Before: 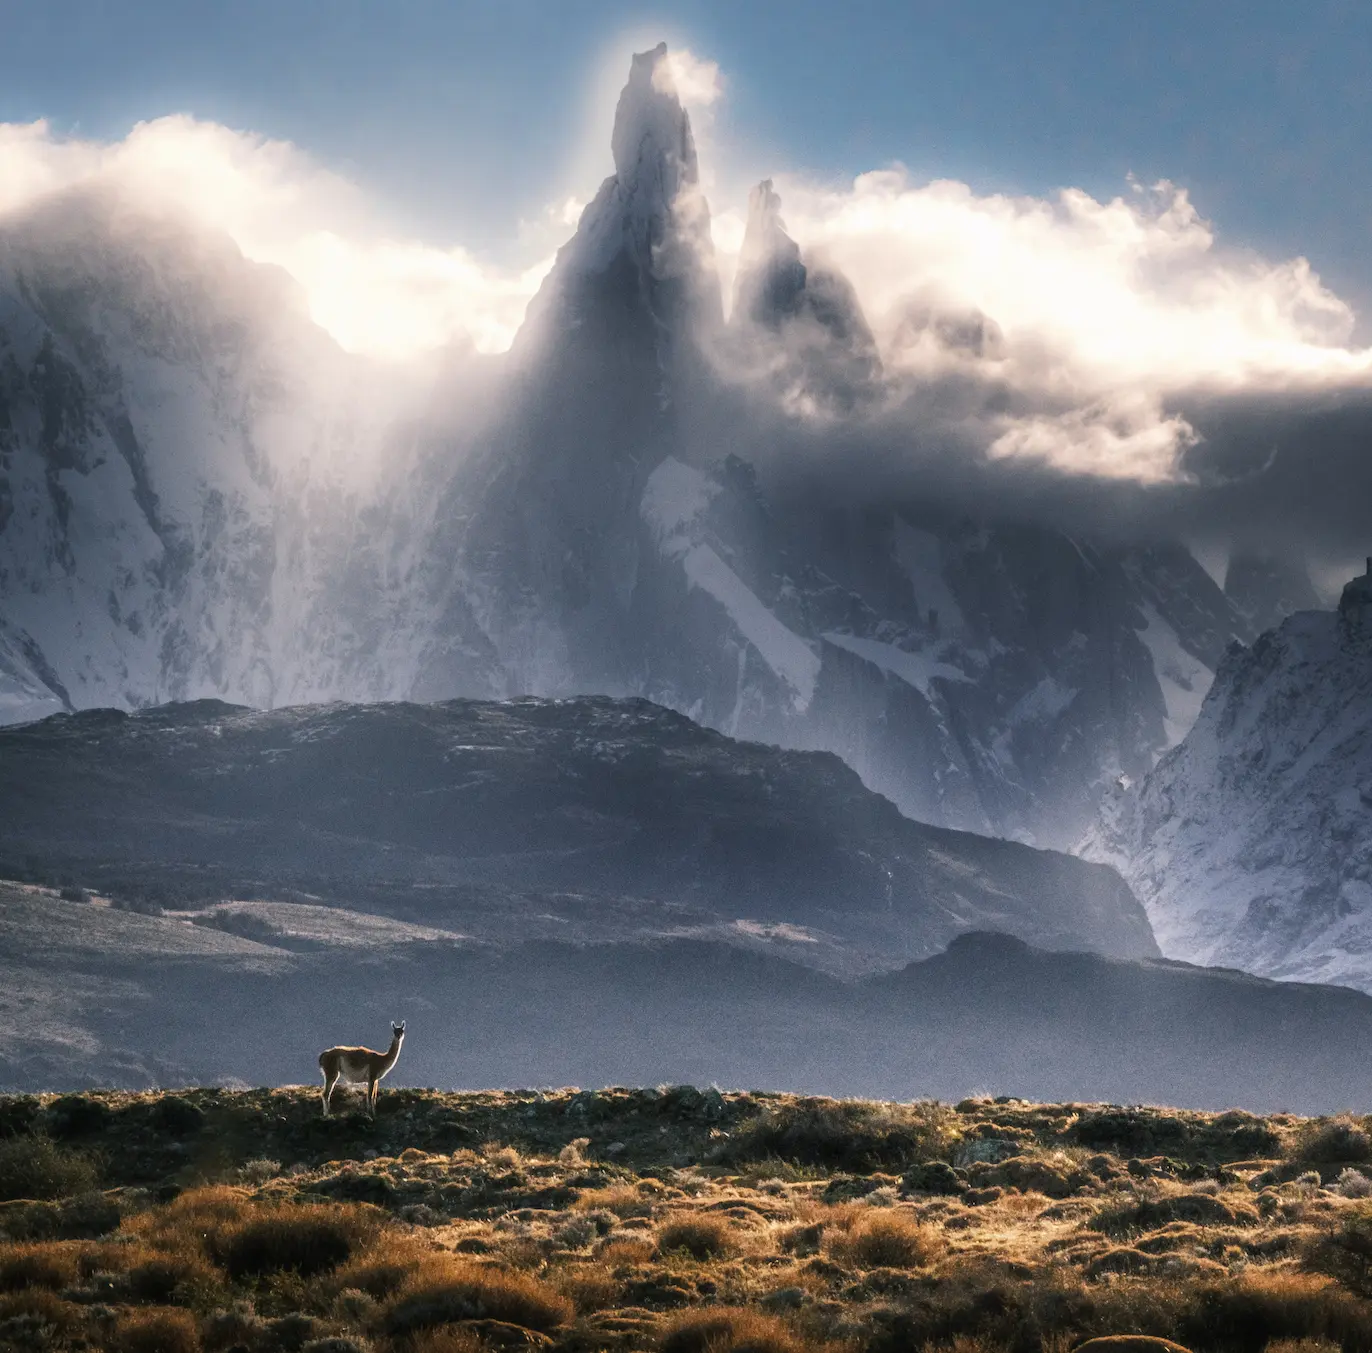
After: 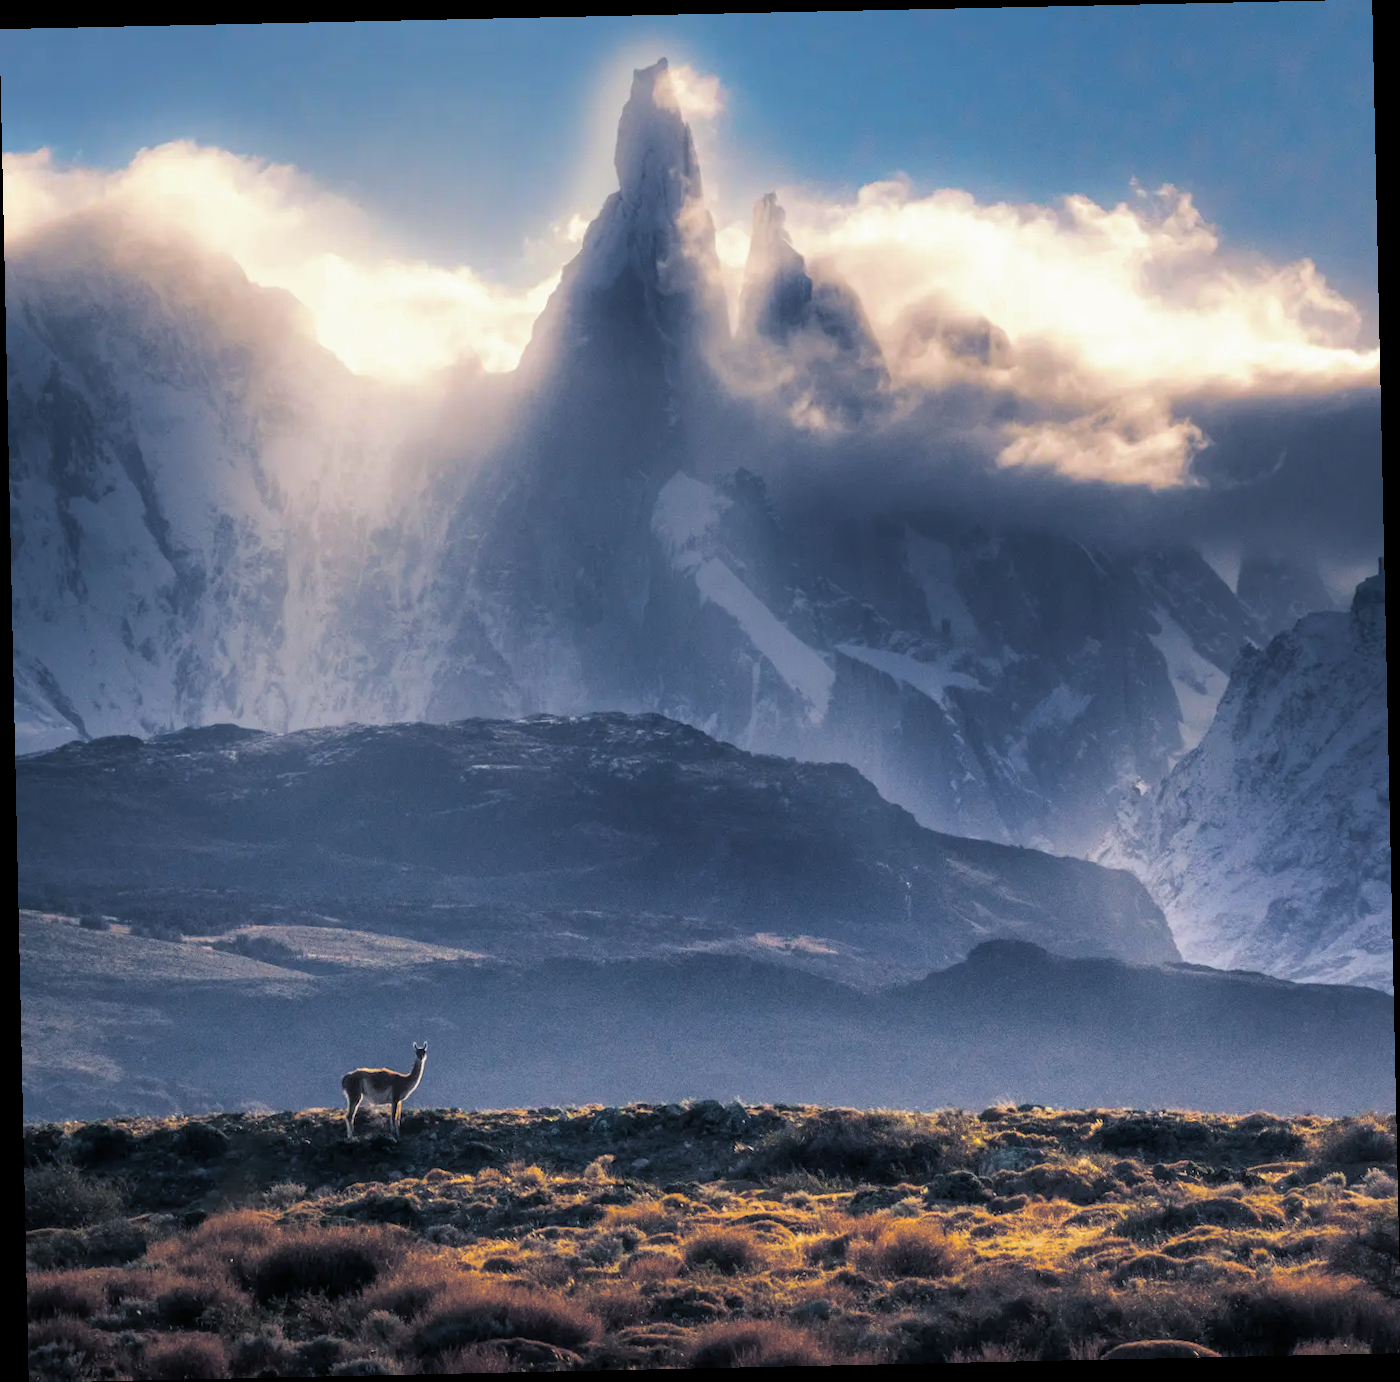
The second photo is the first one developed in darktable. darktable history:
tone equalizer: on, module defaults
exposure: black level correction 0.001, compensate highlight preservation false
color balance rgb: linear chroma grading › global chroma 15%, perceptual saturation grading › global saturation 30%
split-toning: shadows › hue 230.4°
shadows and highlights: on, module defaults
rotate and perspective: rotation -1.24°, automatic cropping off
